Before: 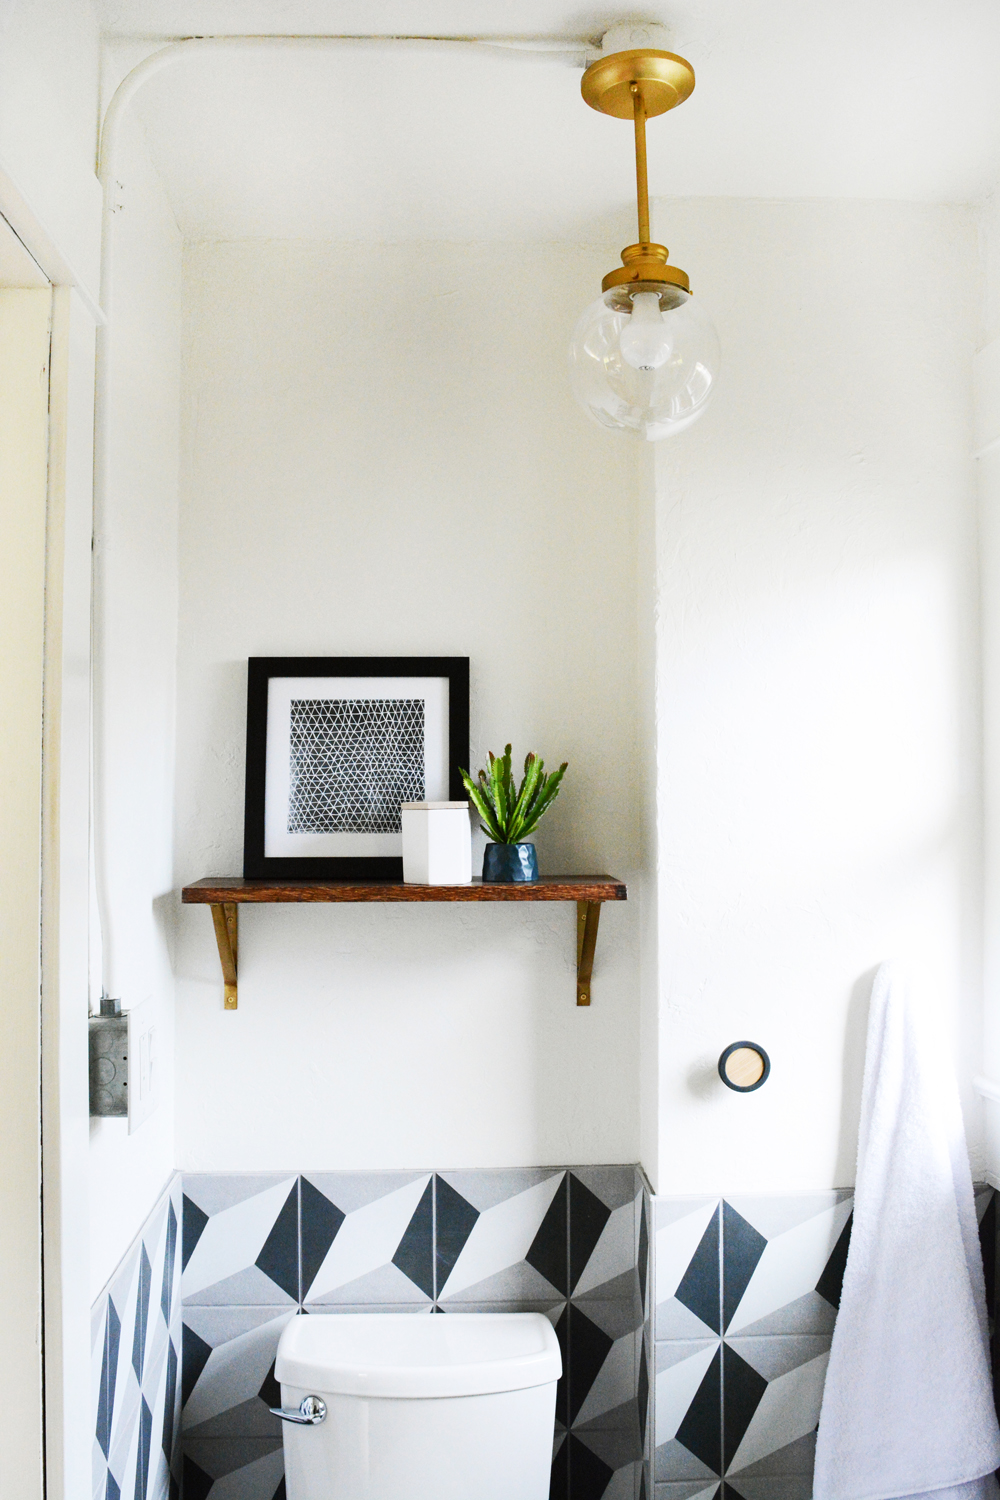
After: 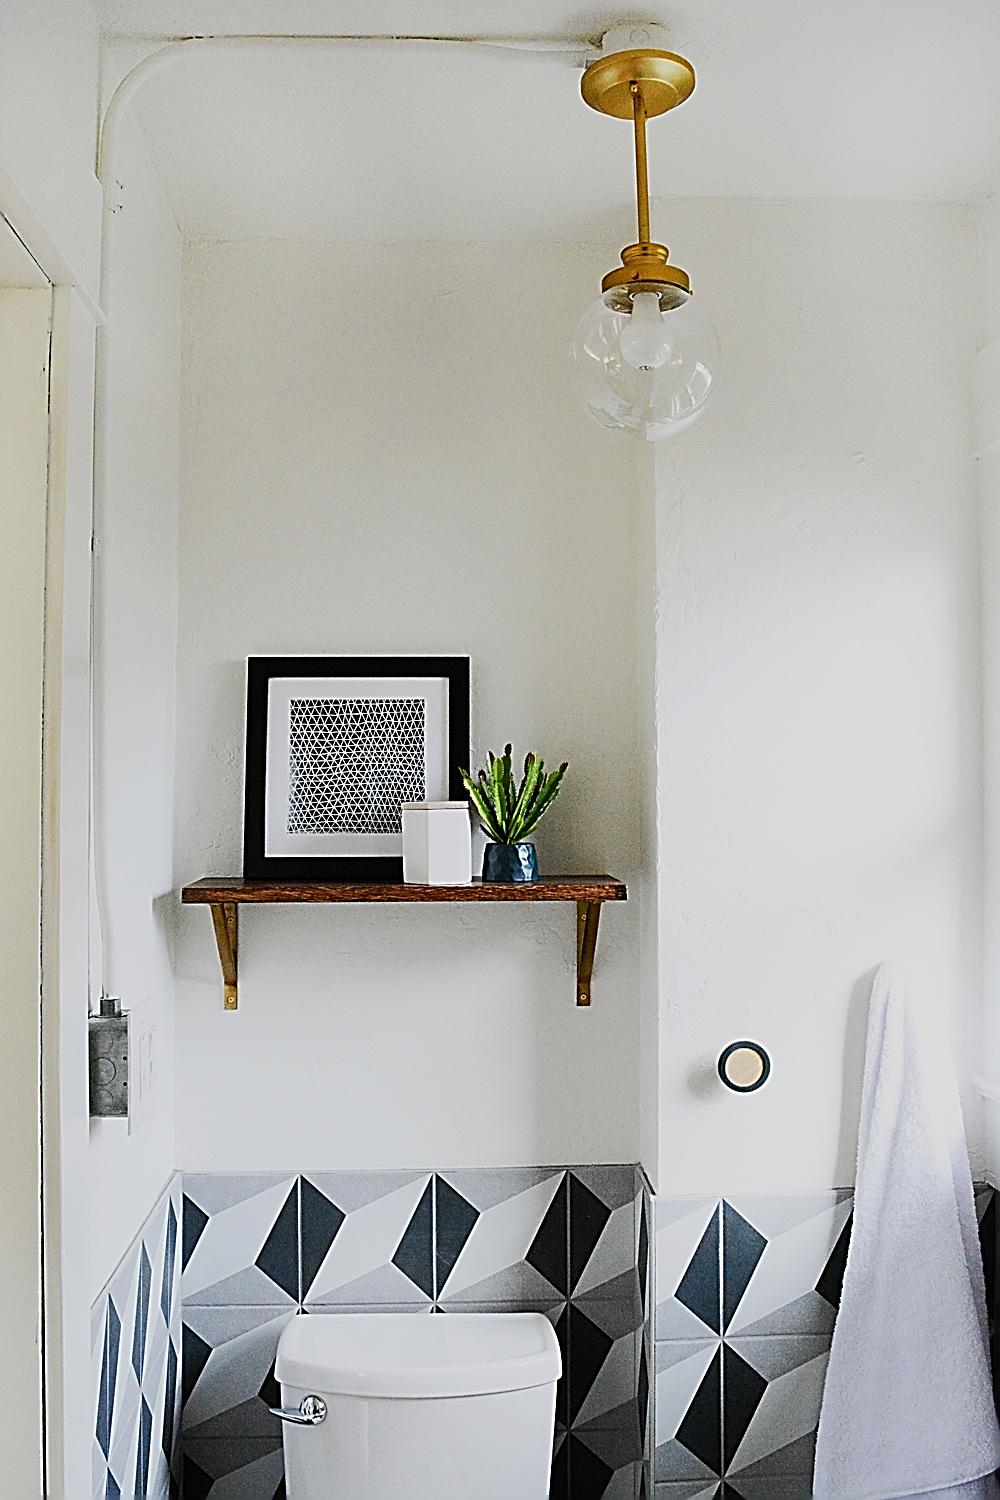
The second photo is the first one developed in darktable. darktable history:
exposure: black level correction 0.001, exposure 0.5 EV, compensate exposure bias true, compensate highlight preservation false
sharpen: amount 2
